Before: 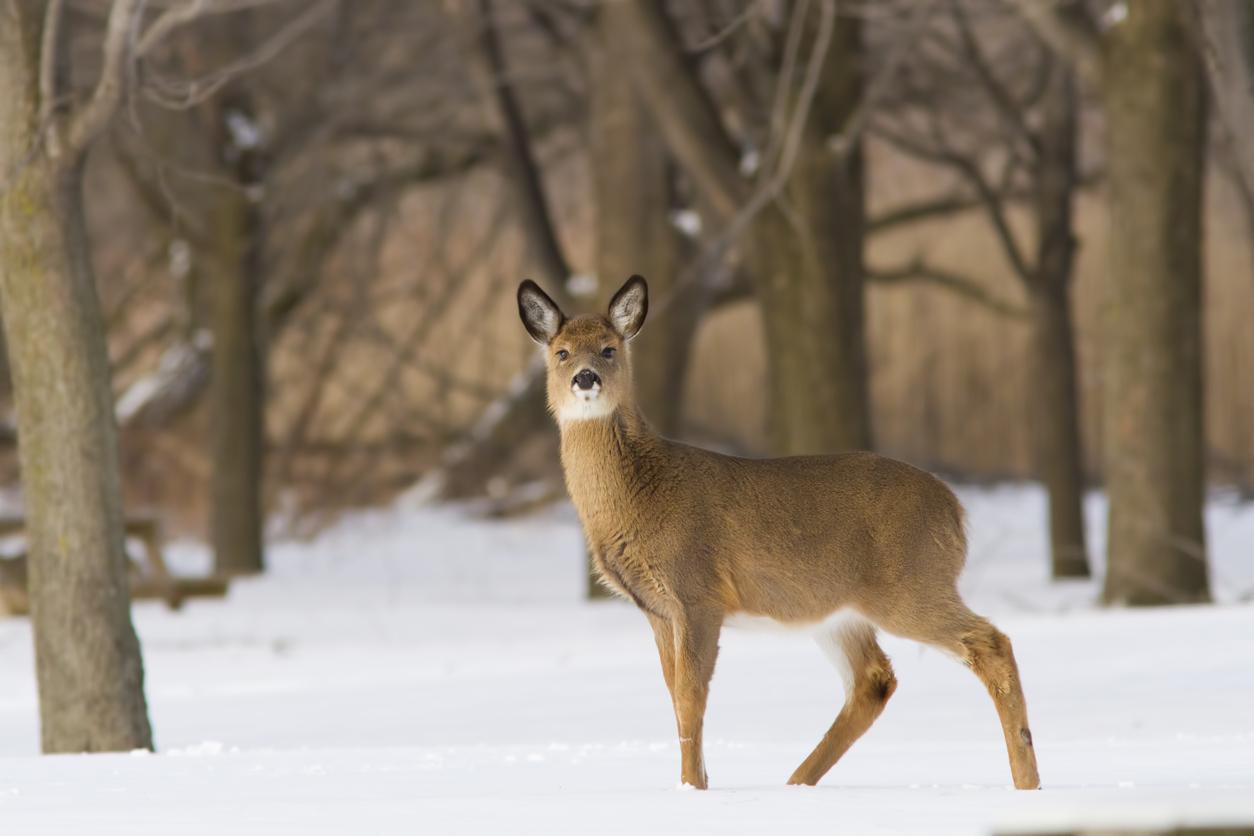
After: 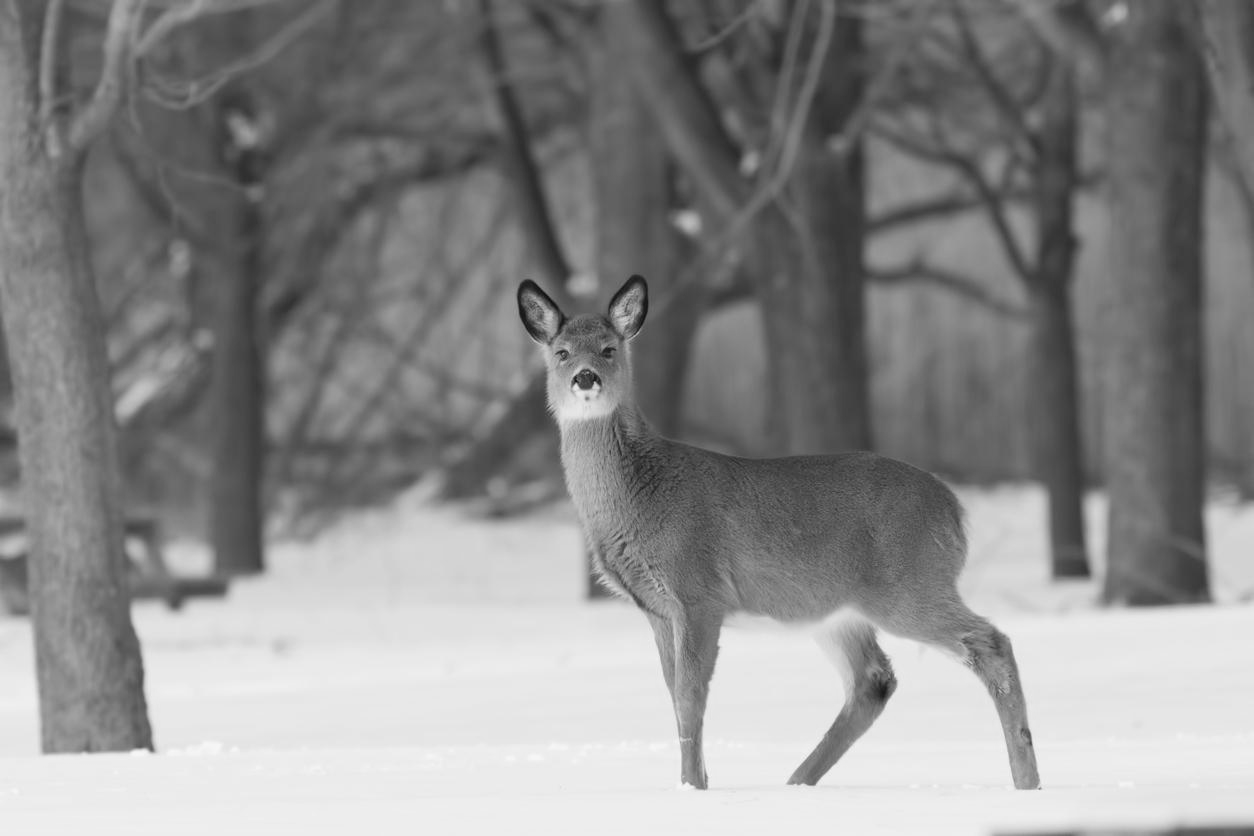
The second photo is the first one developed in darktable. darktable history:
contrast brightness saturation: contrast 0.05, brightness 0.06, saturation 0.01
color calibration: output gray [0.267, 0.423, 0.261, 0], illuminant same as pipeline (D50), adaptation none (bypass)
